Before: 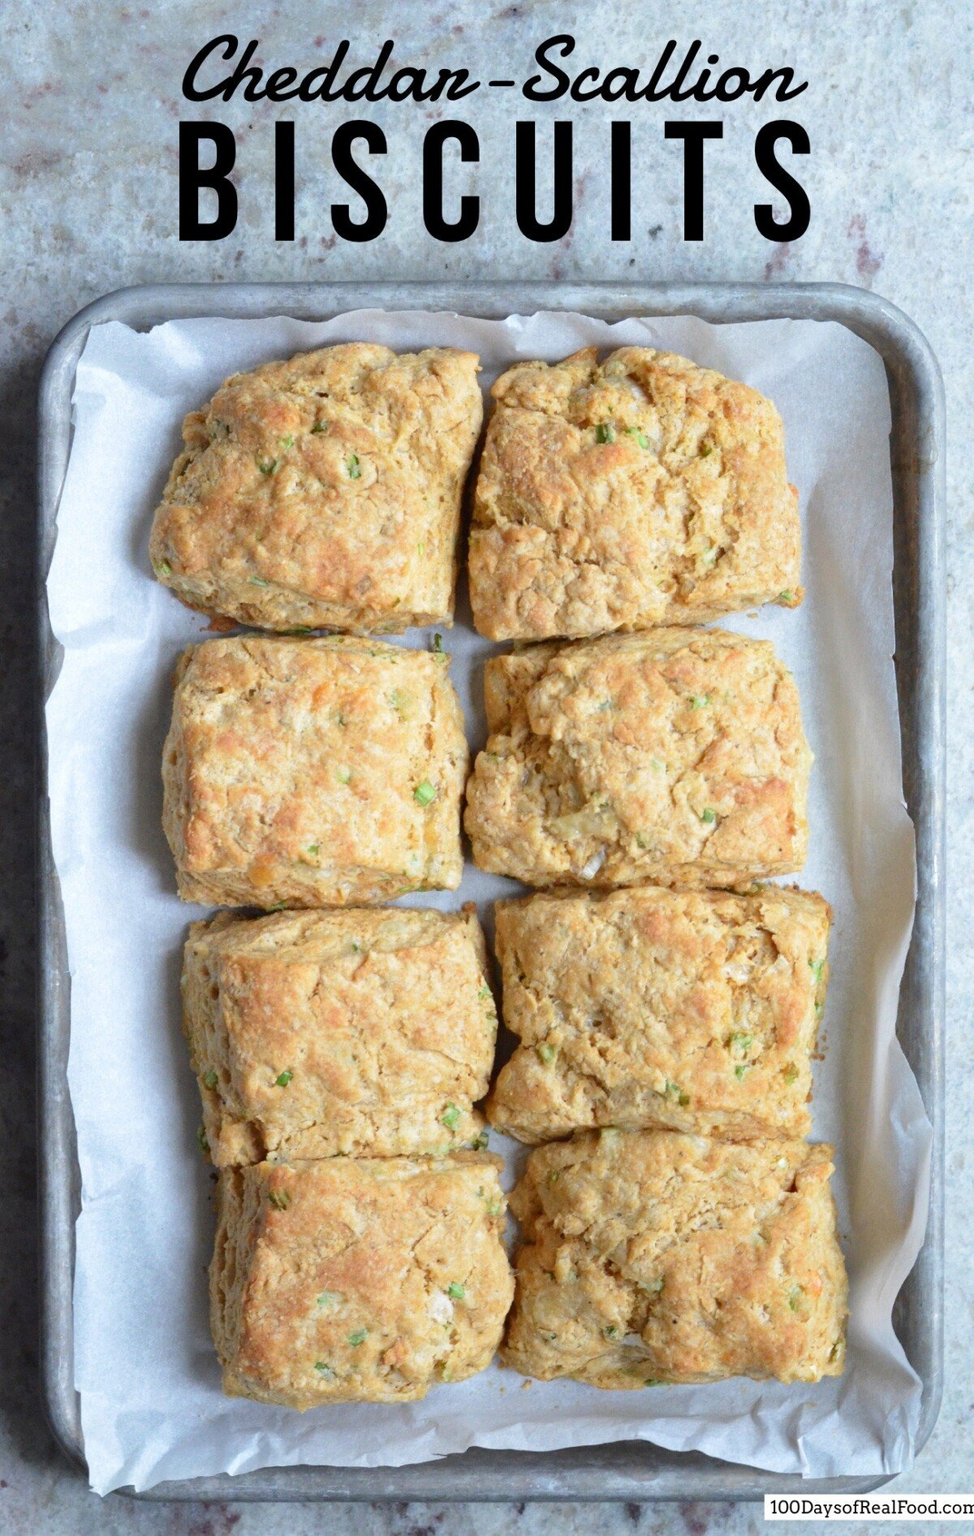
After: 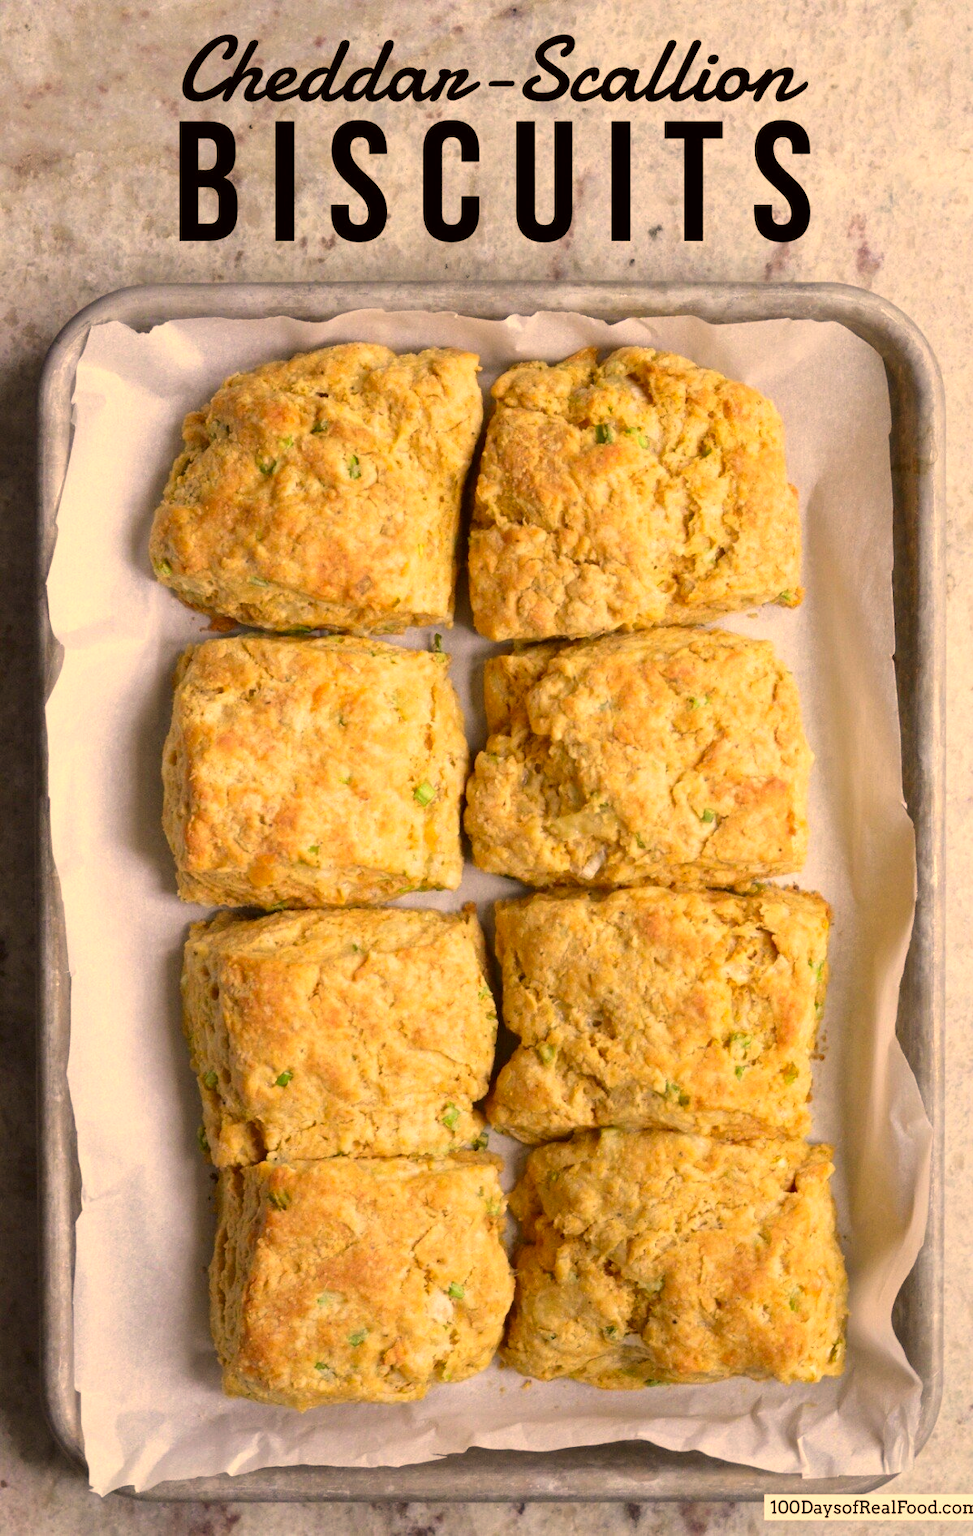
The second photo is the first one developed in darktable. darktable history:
color correction: highlights a* 18.06, highlights b* 34.86, shadows a* 1.51, shadows b* 6.74, saturation 1.04
